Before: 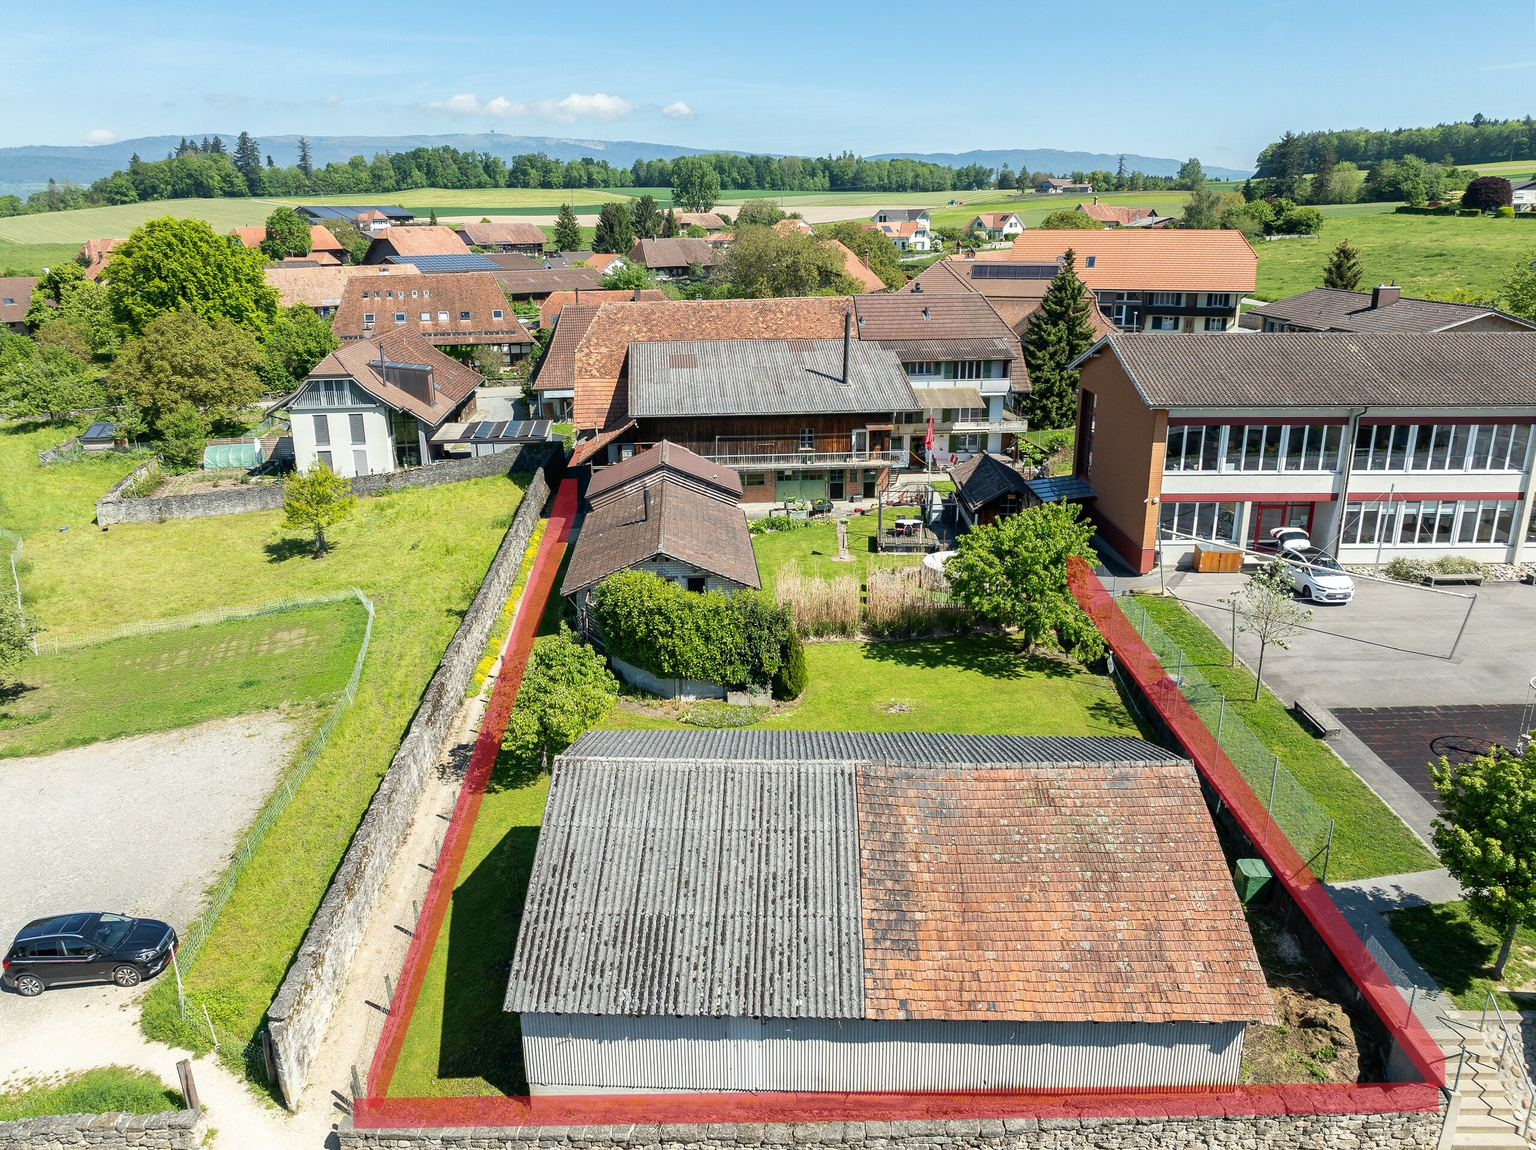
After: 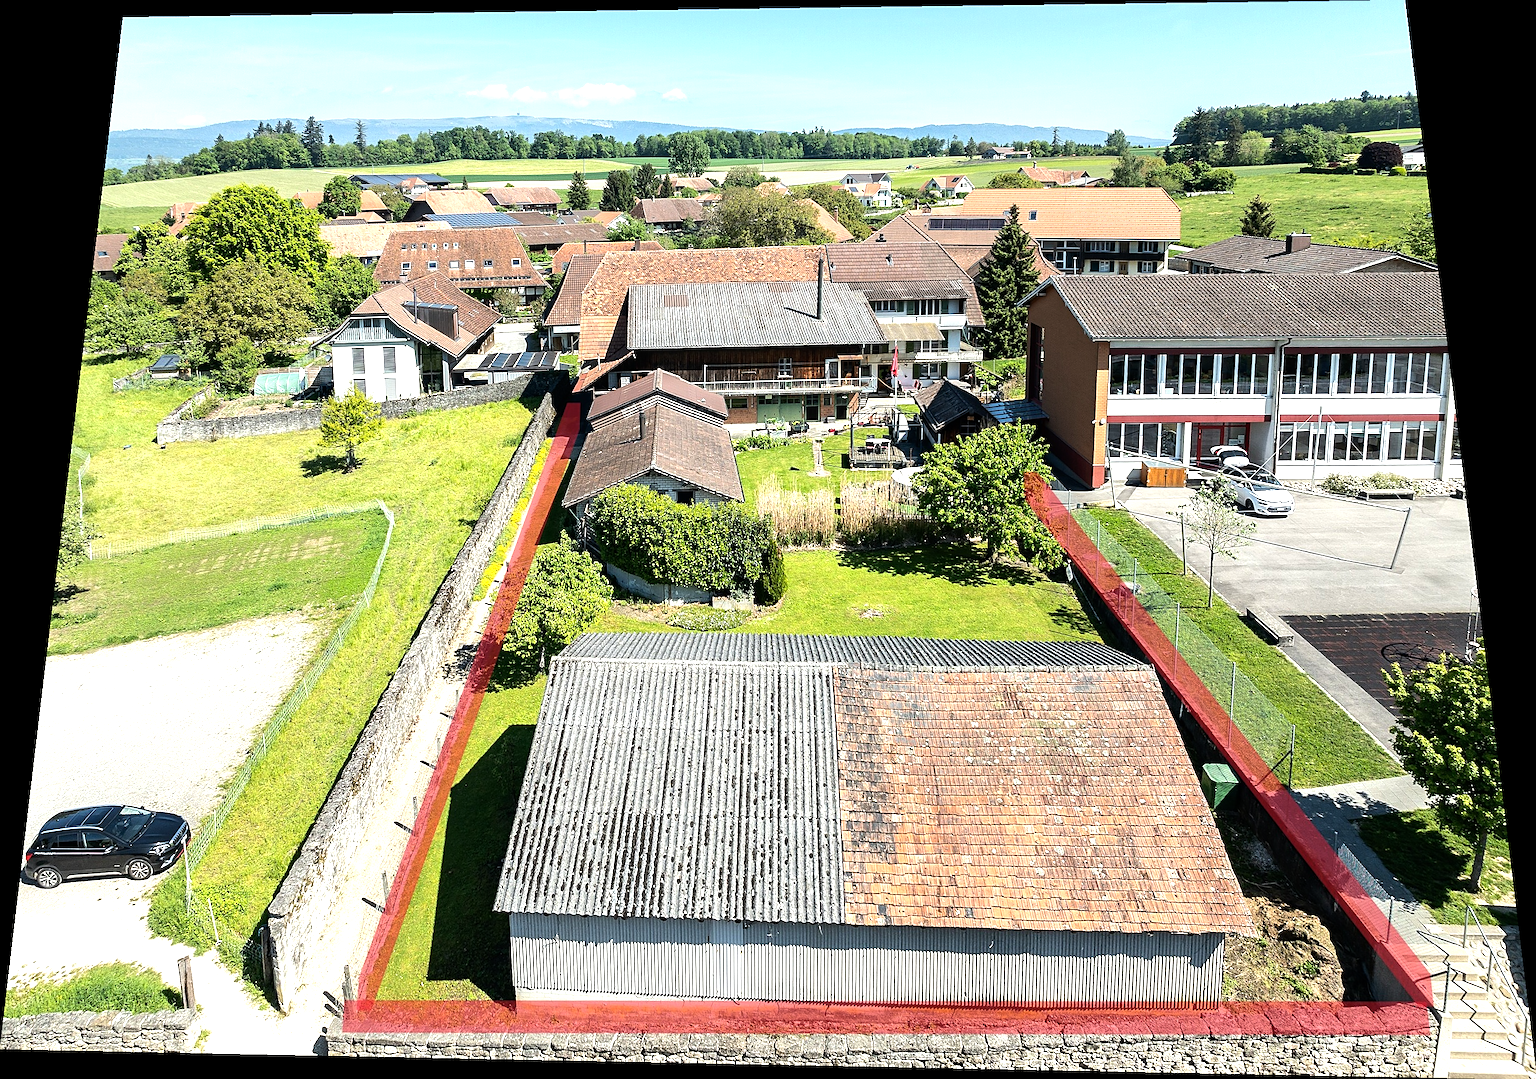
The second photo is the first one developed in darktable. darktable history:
rotate and perspective: rotation 0.128°, lens shift (vertical) -0.181, lens shift (horizontal) -0.044, shear 0.001, automatic cropping off
tone equalizer: -8 EV -0.75 EV, -7 EV -0.7 EV, -6 EV -0.6 EV, -5 EV -0.4 EV, -3 EV 0.4 EV, -2 EV 0.6 EV, -1 EV 0.7 EV, +0 EV 0.75 EV, edges refinement/feathering 500, mask exposure compensation -1.57 EV, preserve details no
sharpen: on, module defaults
color correction: saturation 0.99
